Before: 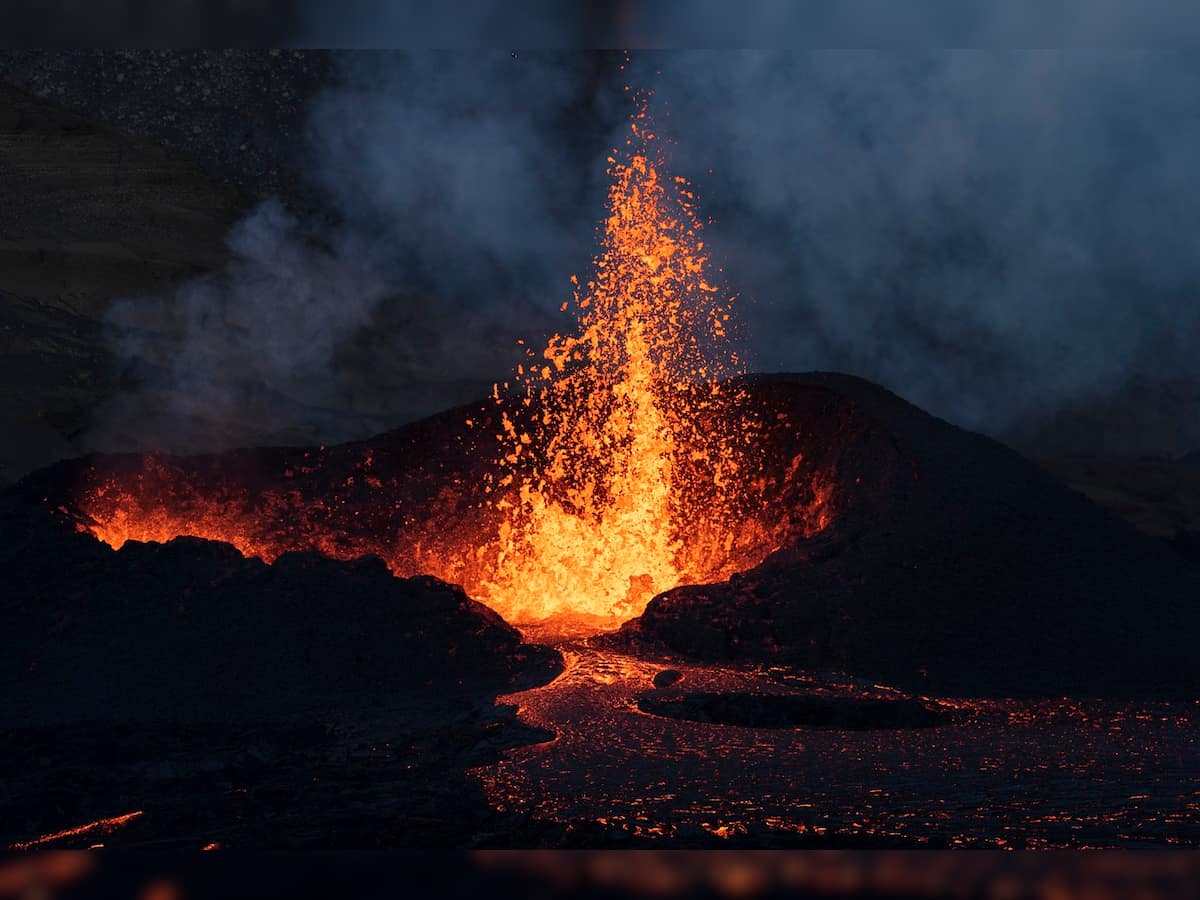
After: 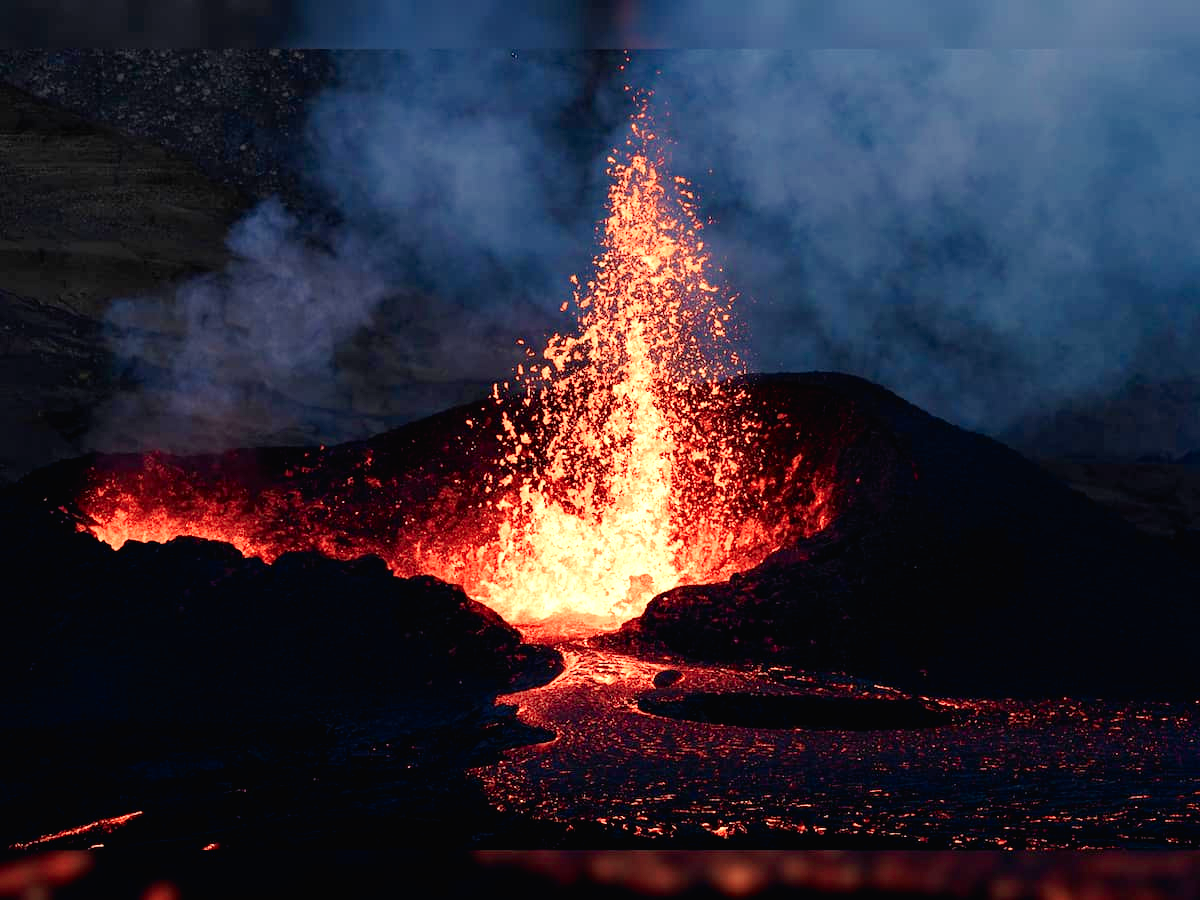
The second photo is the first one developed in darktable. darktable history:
exposure: exposure 0.696 EV, compensate highlight preservation false
tone curve: curves: ch0 [(0, 0.013) (0.054, 0.018) (0.205, 0.197) (0.289, 0.309) (0.382, 0.437) (0.475, 0.552) (0.666, 0.743) (0.791, 0.85) (1, 0.998)]; ch1 [(0, 0) (0.394, 0.338) (0.449, 0.404) (0.499, 0.498) (0.526, 0.528) (0.543, 0.564) (0.589, 0.633) (0.66, 0.687) (0.783, 0.804) (1, 1)]; ch2 [(0, 0) (0.304, 0.31) (0.403, 0.399) (0.441, 0.421) (0.474, 0.466) (0.498, 0.496) (0.524, 0.538) (0.555, 0.584) (0.633, 0.665) (0.7, 0.711) (1, 1)], preserve colors none
color zones: curves: ch0 [(0, 0.473) (0.001, 0.473) (0.226, 0.548) (0.4, 0.589) (0.525, 0.54) (0.728, 0.403) (0.999, 0.473) (1, 0.473)]; ch1 [(0, 0.619) (0.001, 0.619) (0.234, 0.388) (0.4, 0.372) (0.528, 0.422) (0.732, 0.53) (0.999, 0.619) (1, 0.619)]; ch2 [(0, 0.547) (0.001, 0.547) (0.226, 0.45) (0.4, 0.525) (0.525, 0.585) (0.8, 0.511) (0.999, 0.547) (1, 0.547)]
